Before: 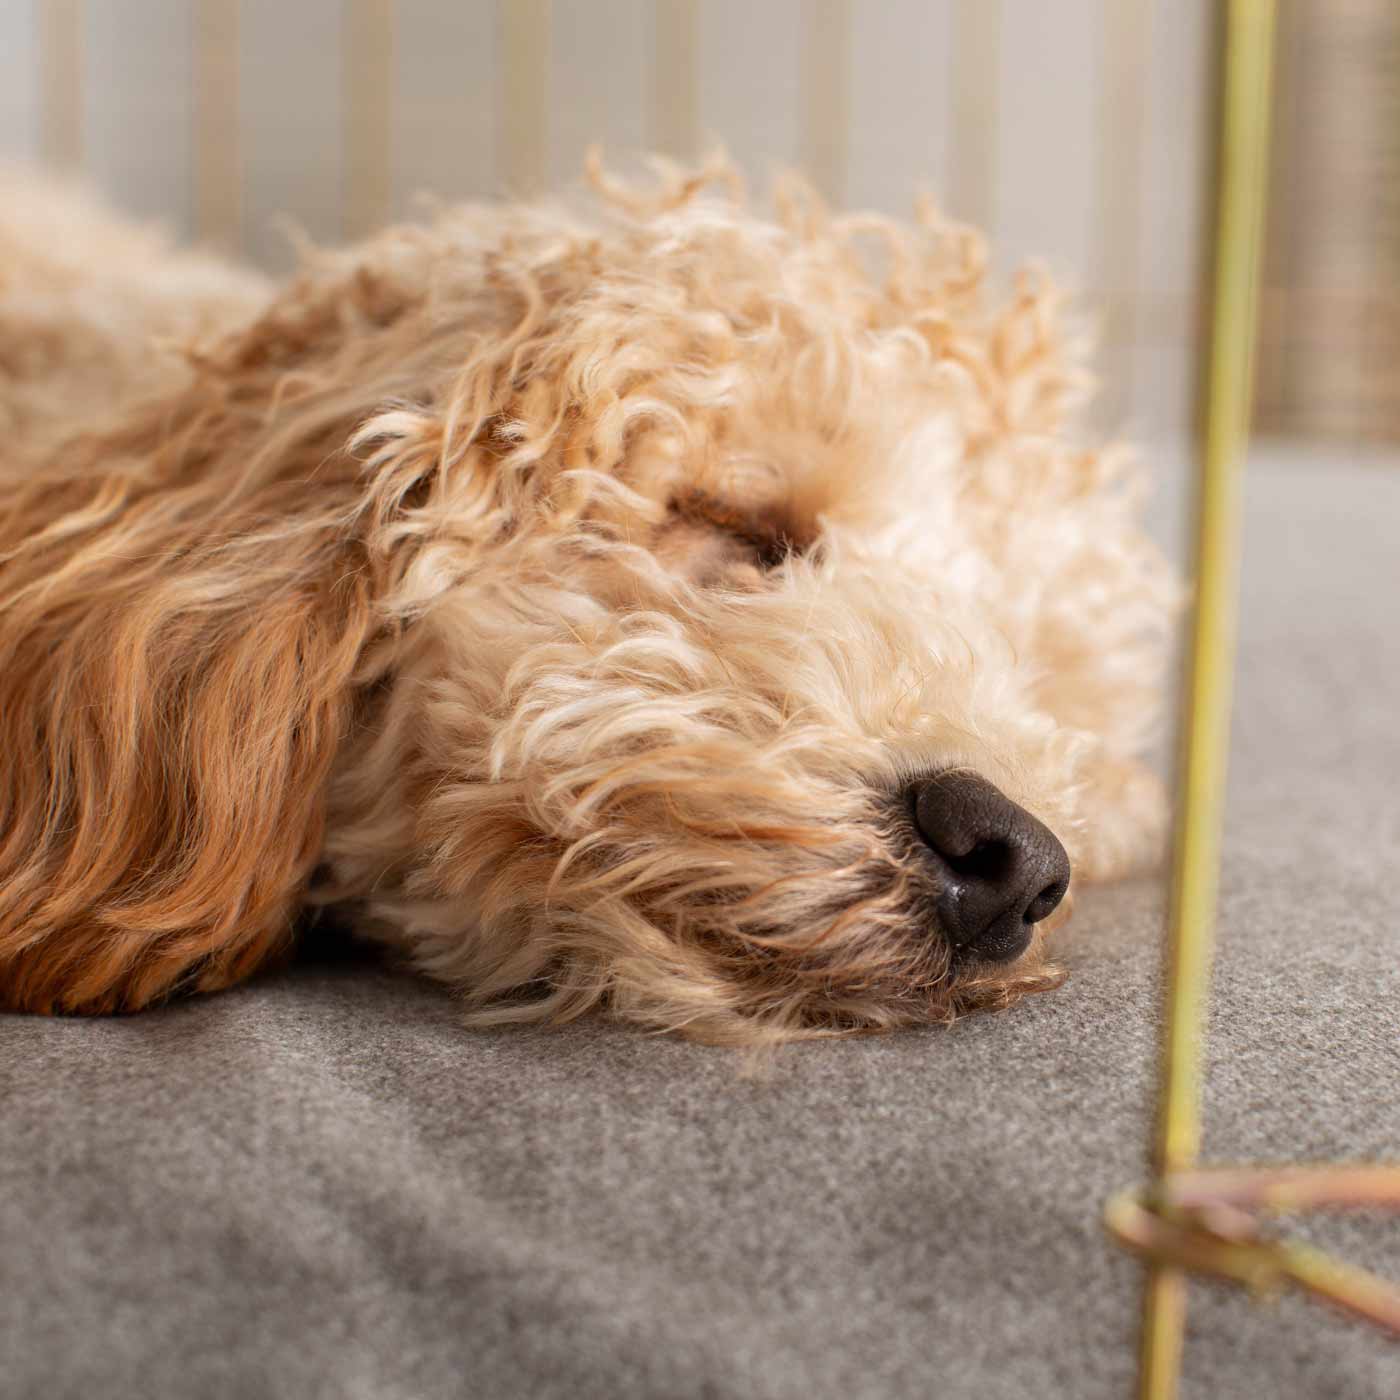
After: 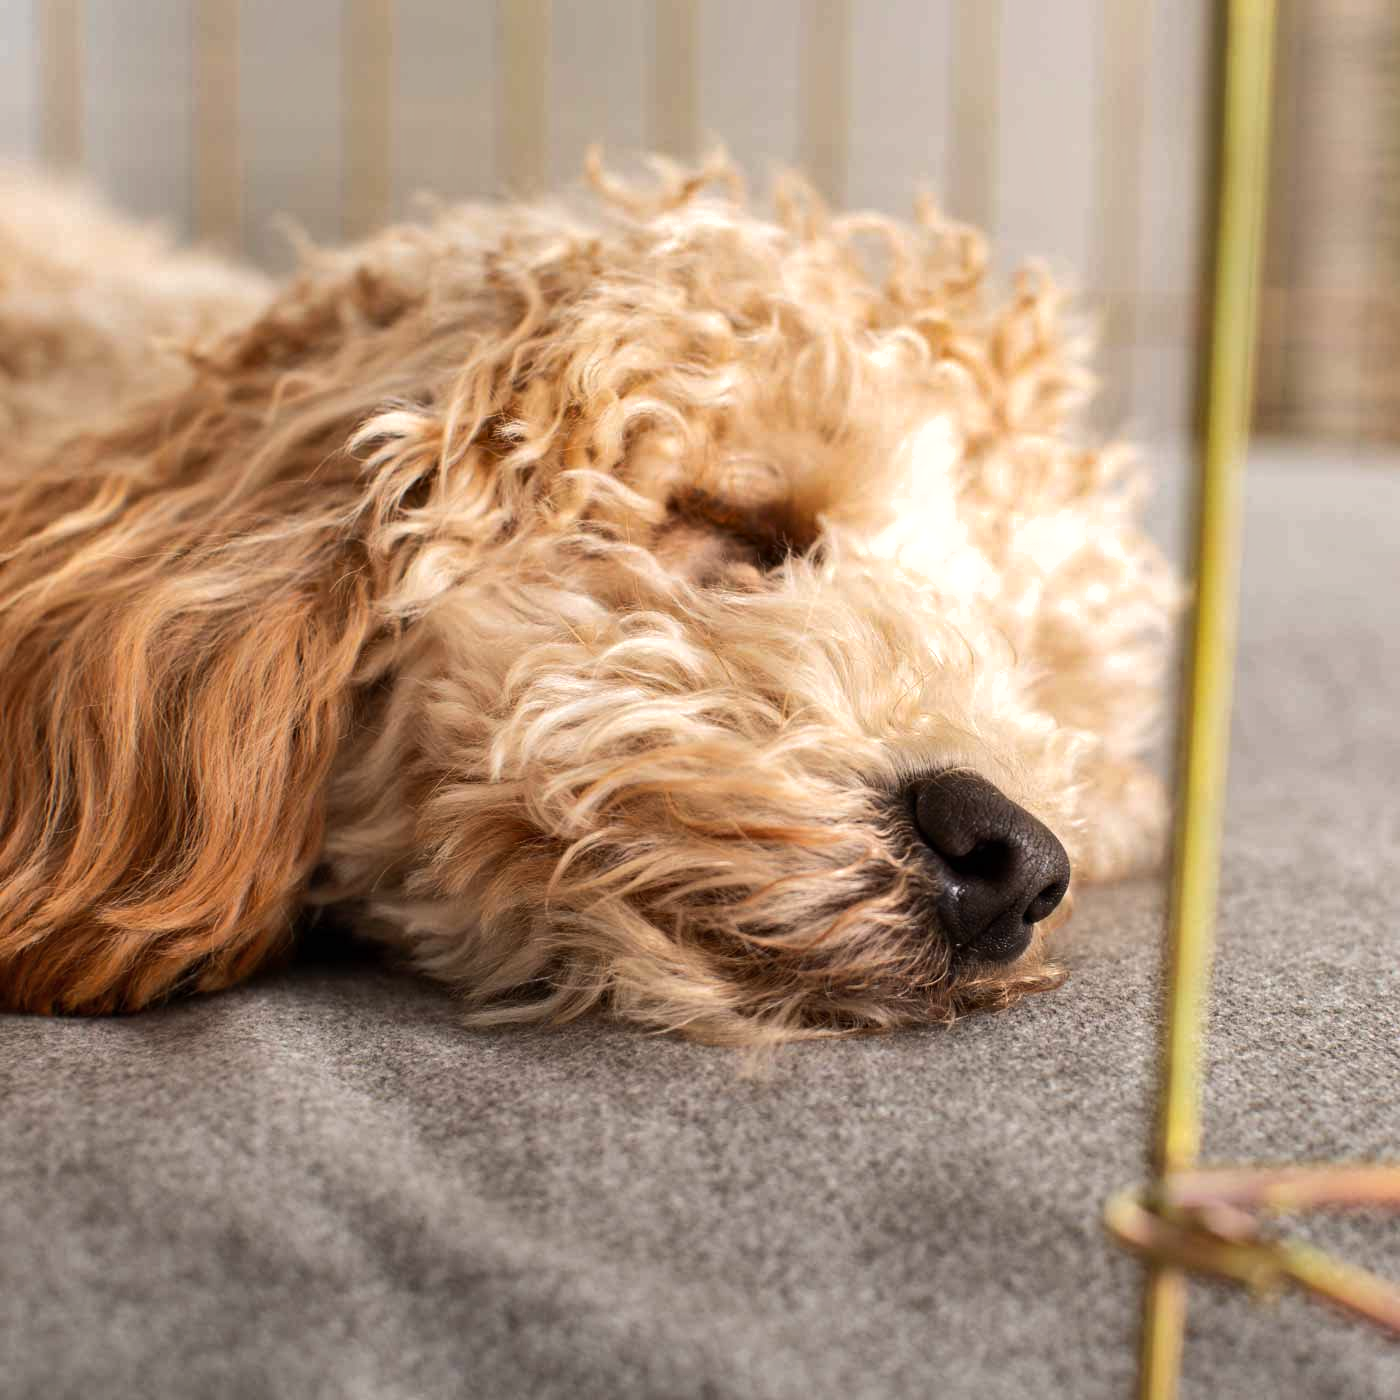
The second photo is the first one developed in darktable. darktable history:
tone equalizer: -8 EV -0.38 EV, -7 EV -0.355 EV, -6 EV -0.331 EV, -5 EV -0.26 EV, -3 EV 0.251 EV, -2 EV 0.318 EV, -1 EV 0.364 EV, +0 EV 0.415 EV, edges refinement/feathering 500, mask exposure compensation -1.57 EV, preserve details no
shadows and highlights: low approximation 0.01, soften with gaussian
